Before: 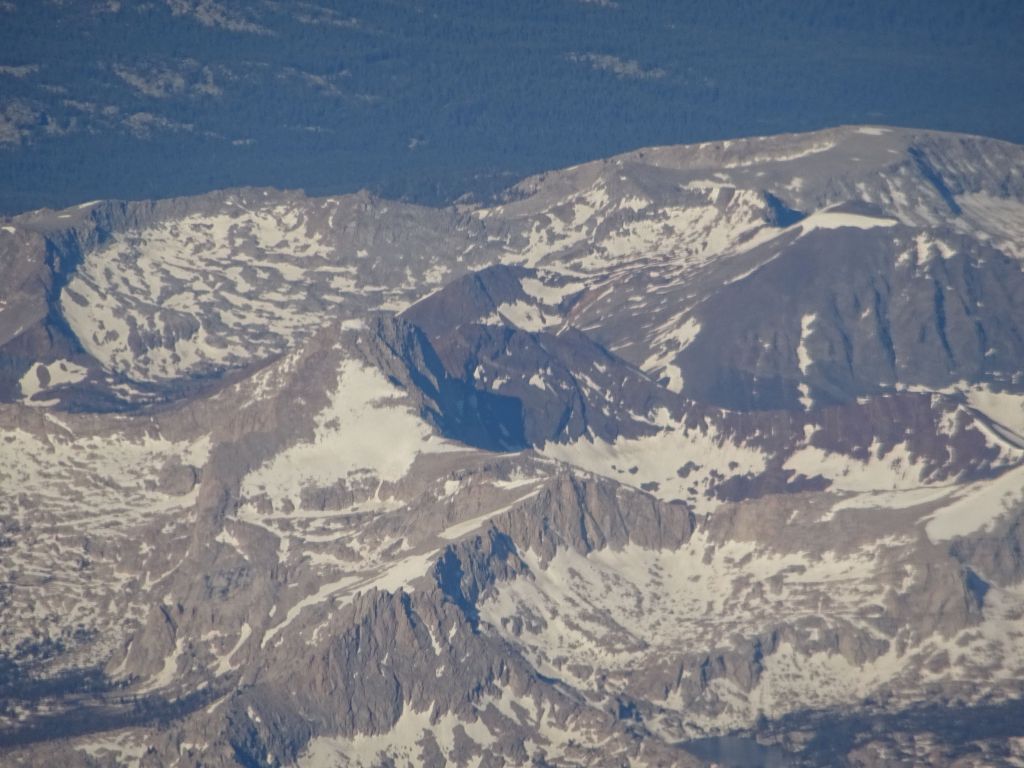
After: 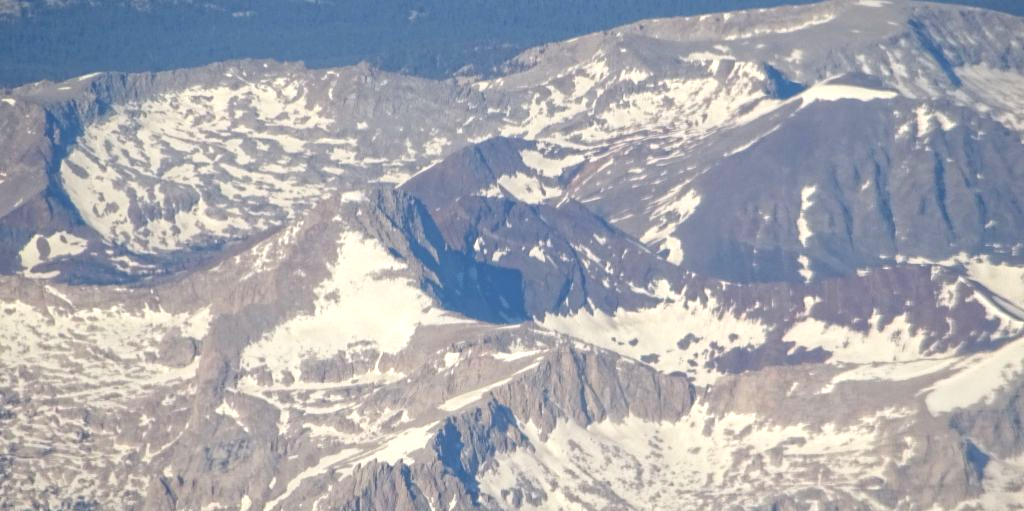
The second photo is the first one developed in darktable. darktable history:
exposure: exposure 0.77 EV, compensate highlight preservation false
crop: top 16.727%, bottom 16.727%
